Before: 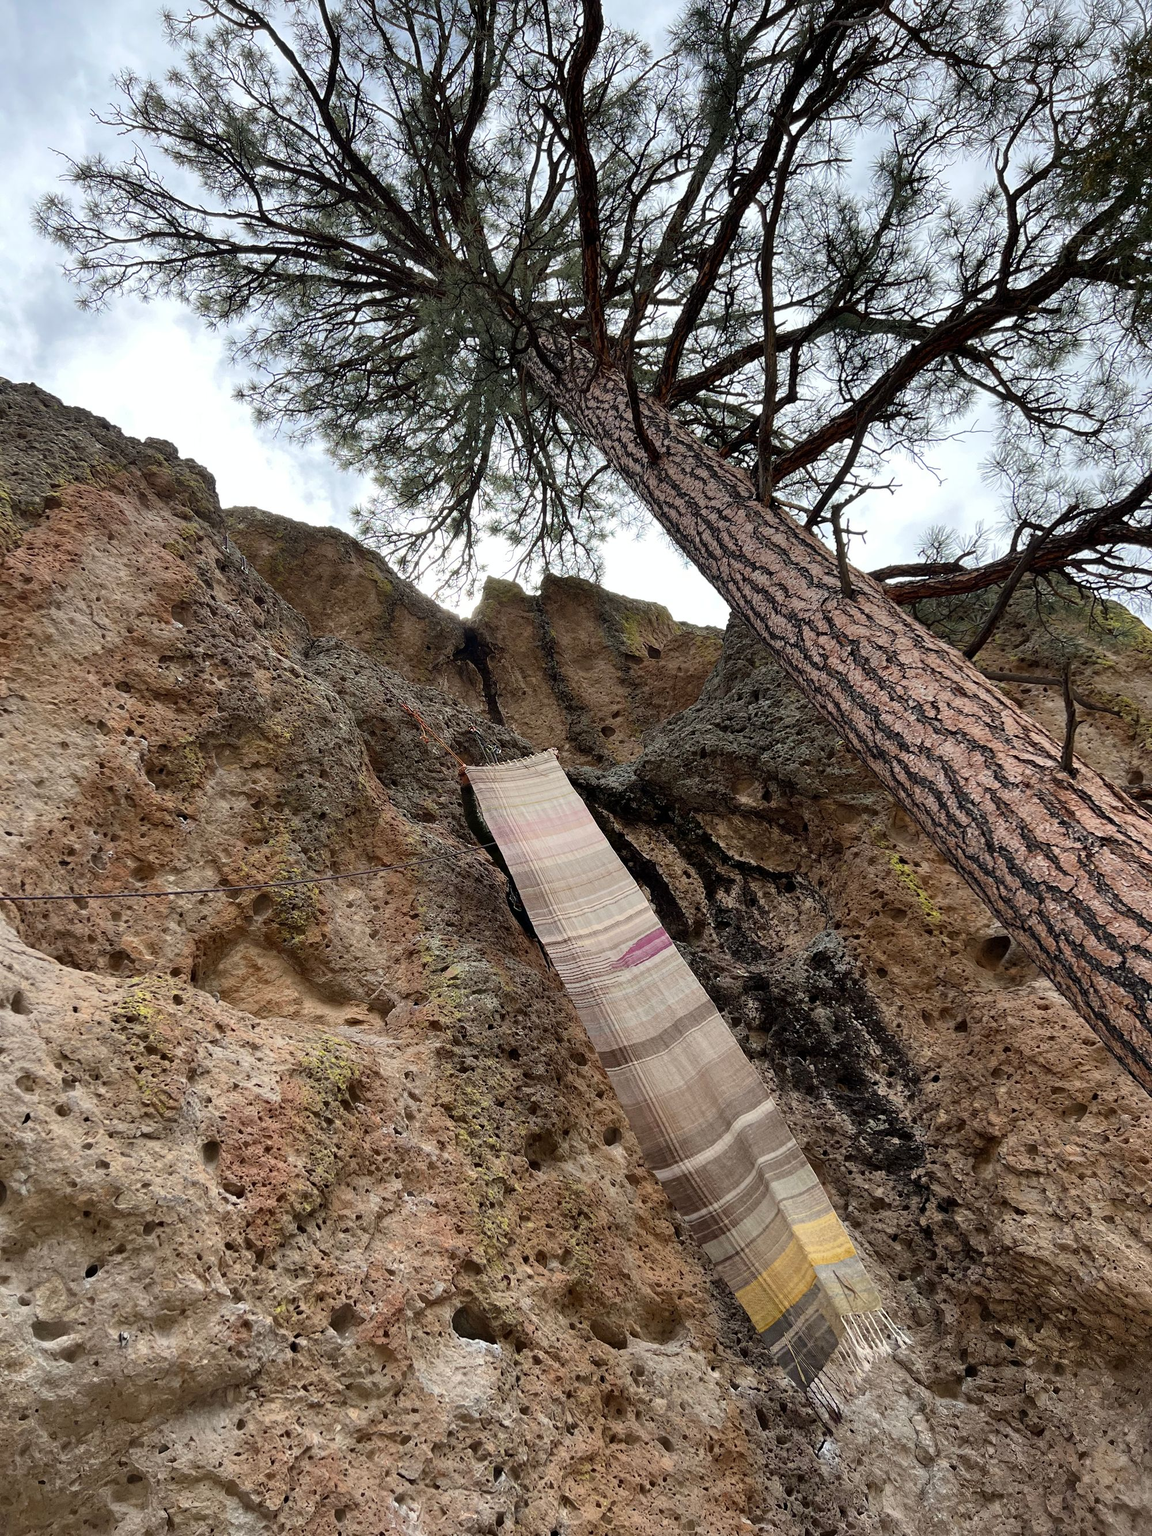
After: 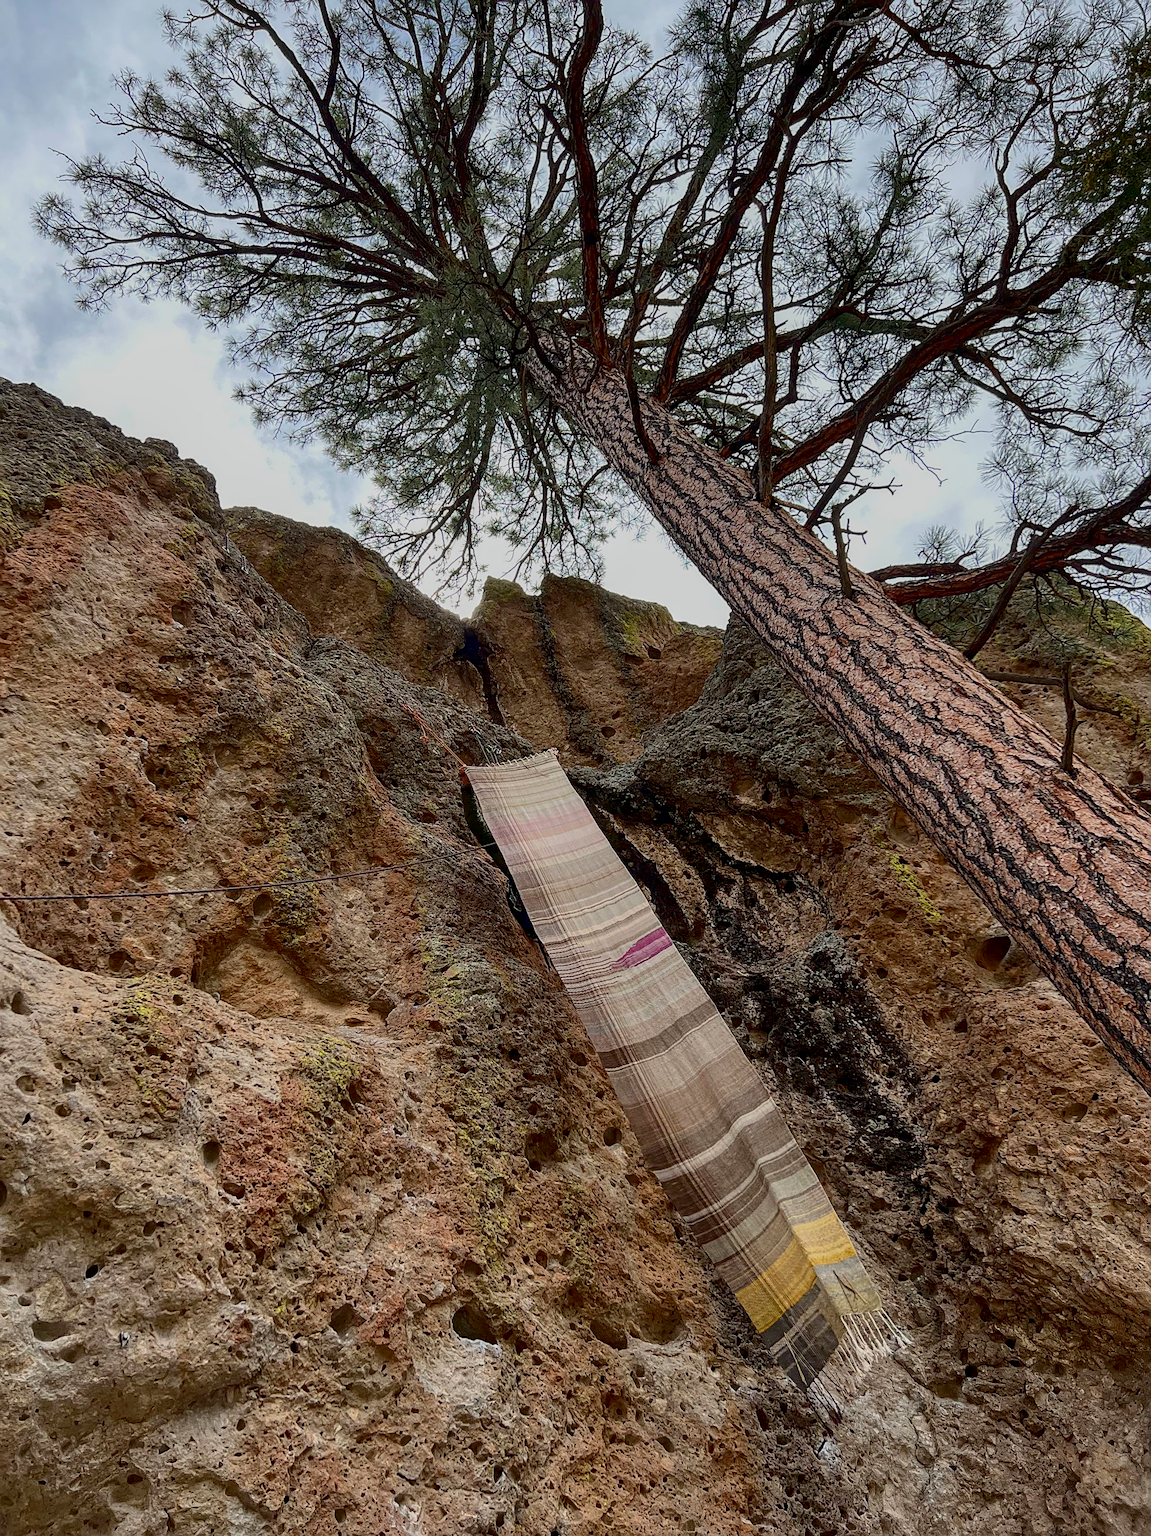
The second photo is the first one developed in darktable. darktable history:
sharpen: on, module defaults
local contrast: detail 130%
contrast brightness saturation: contrast 0.19, brightness -0.11, saturation 0.21
color balance rgb: contrast -30%
